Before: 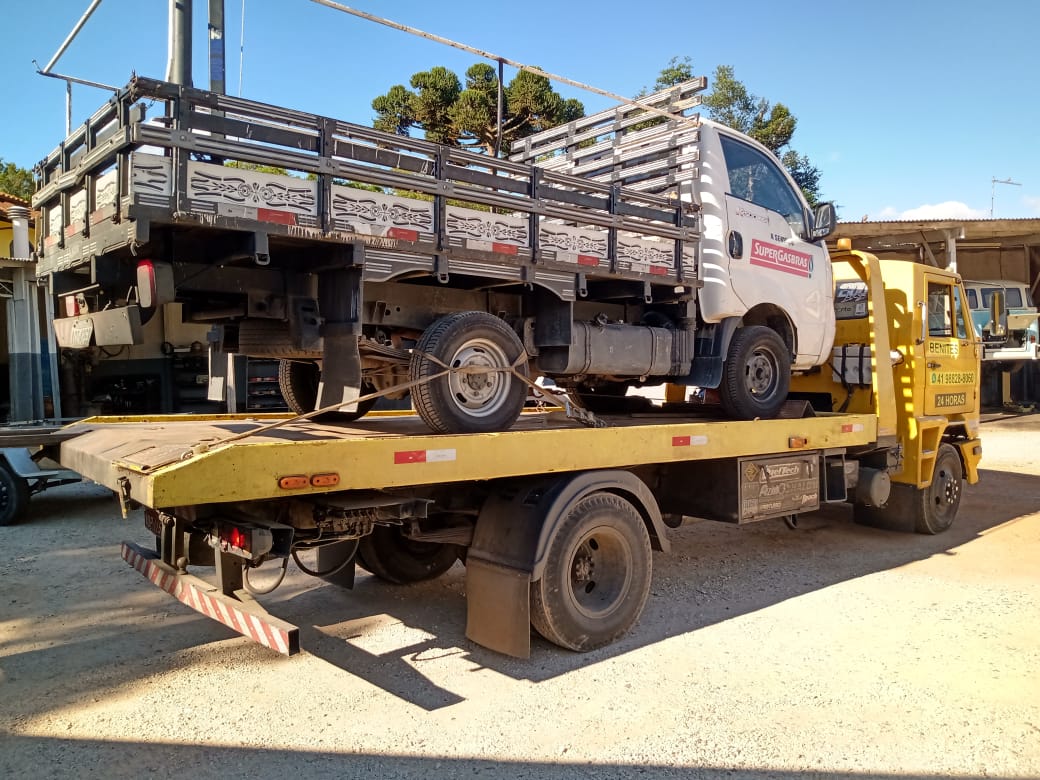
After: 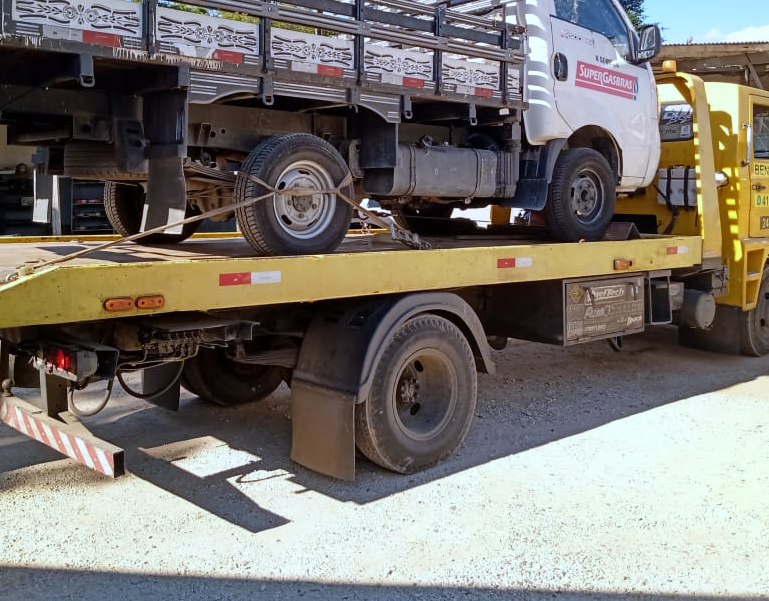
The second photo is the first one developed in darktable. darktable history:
white balance: red 0.926, green 1.003, blue 1.133
crop: left 16.871%, top 22.857%, right 9.116%
